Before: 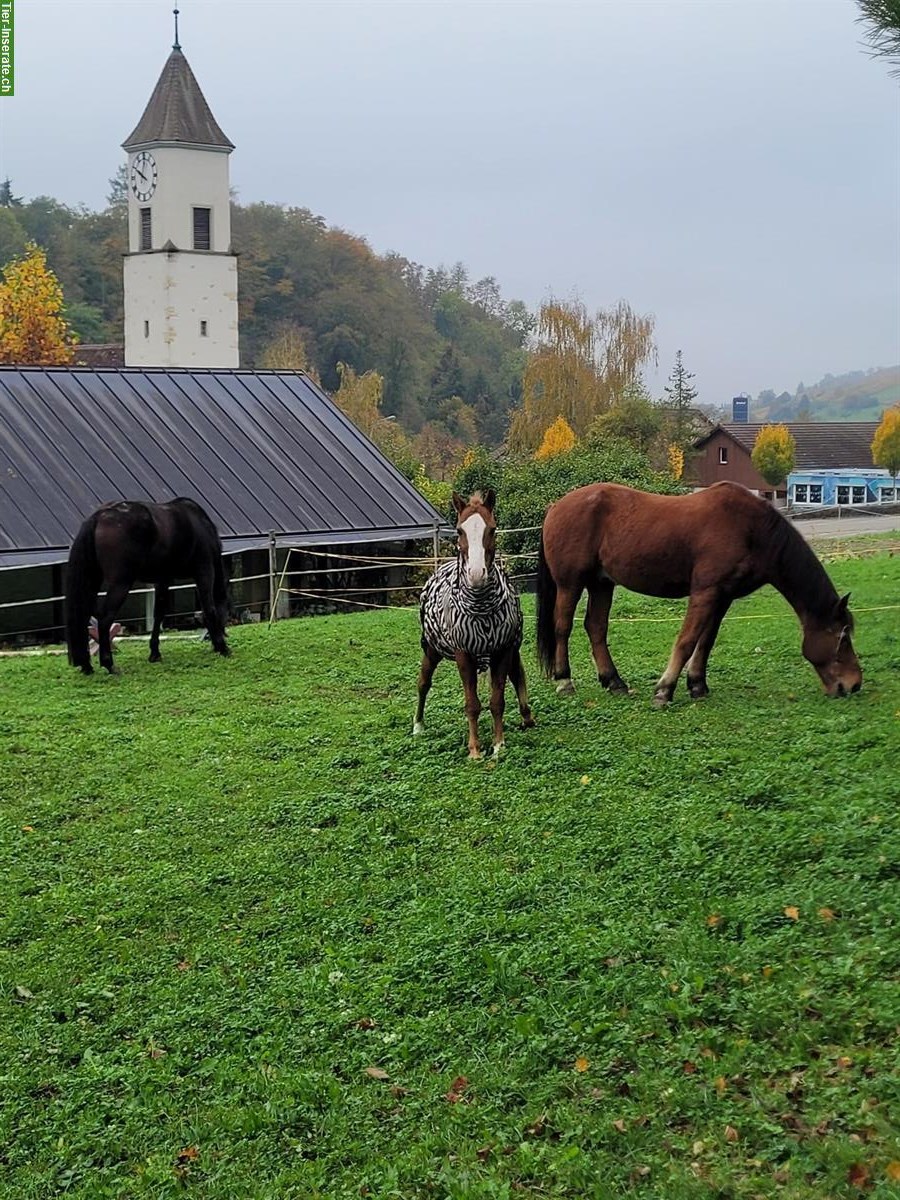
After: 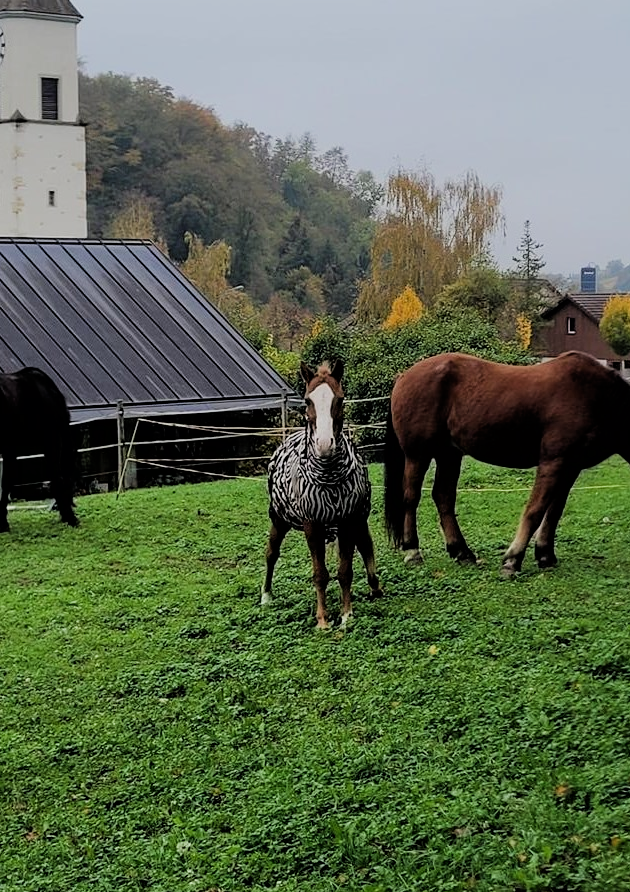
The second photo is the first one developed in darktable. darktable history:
crop and rotate: left 16.993%, top 10.896%, right 12.903%, bottom 14.702%
filmic rgb: black relative exposure -5.08 EV, white relative exposure 3.99 EV, hardness 2.88, contrast 1.198, highlights saturation mix -31.07%
exposure: exposure -0.067 EV, compensate highlight preservation false
